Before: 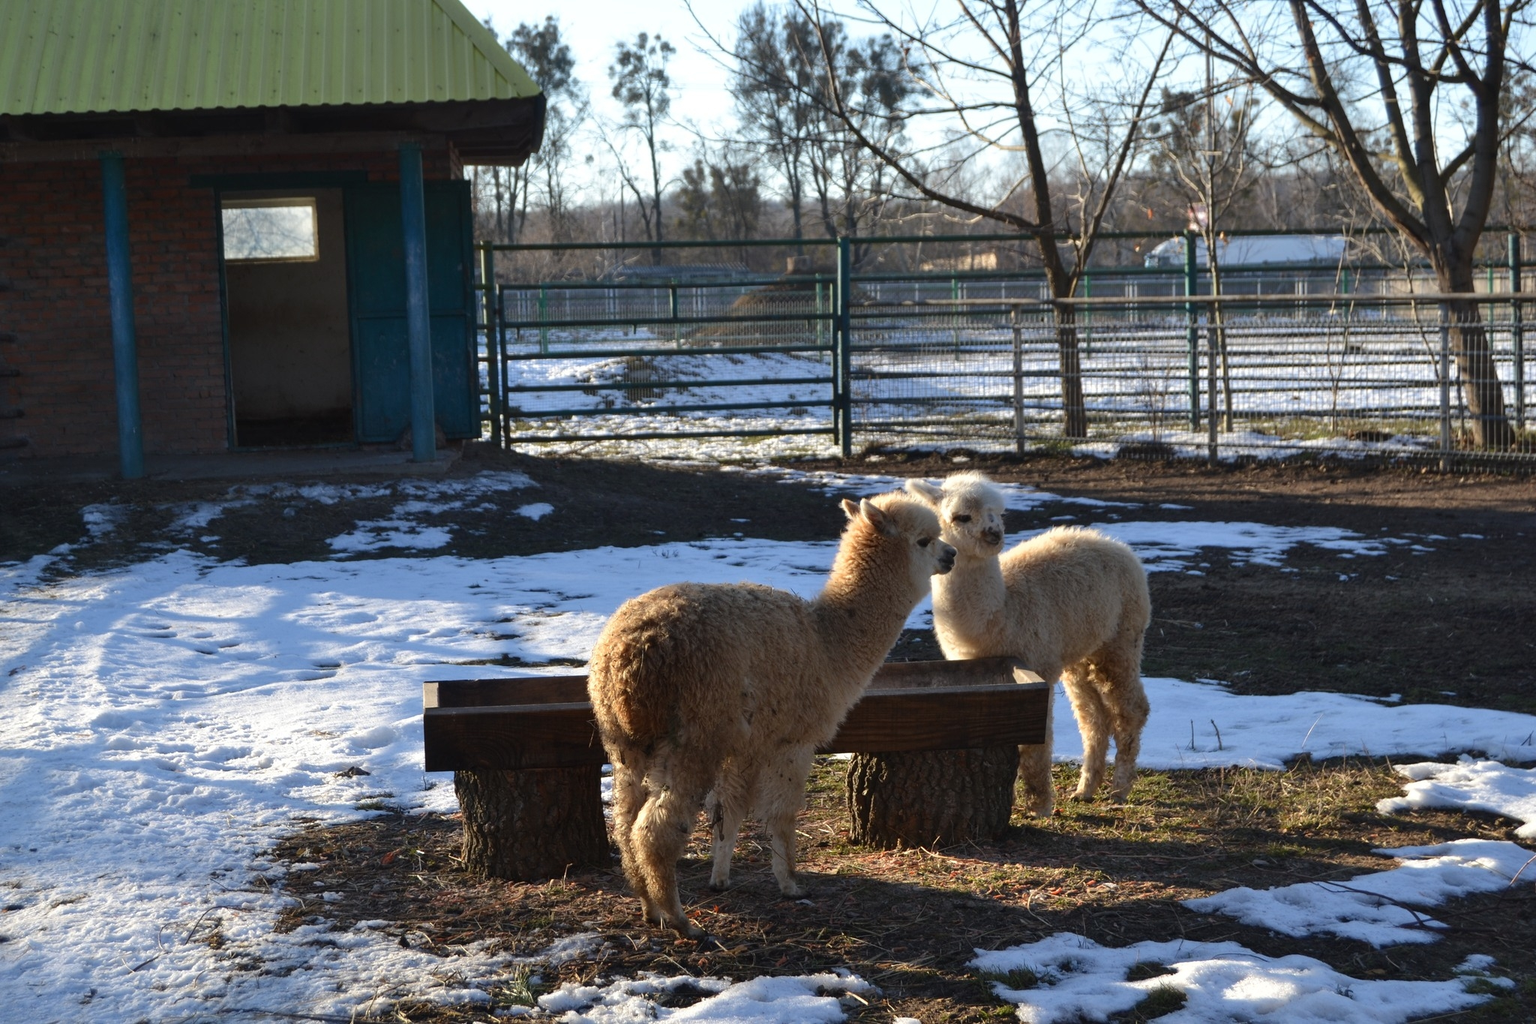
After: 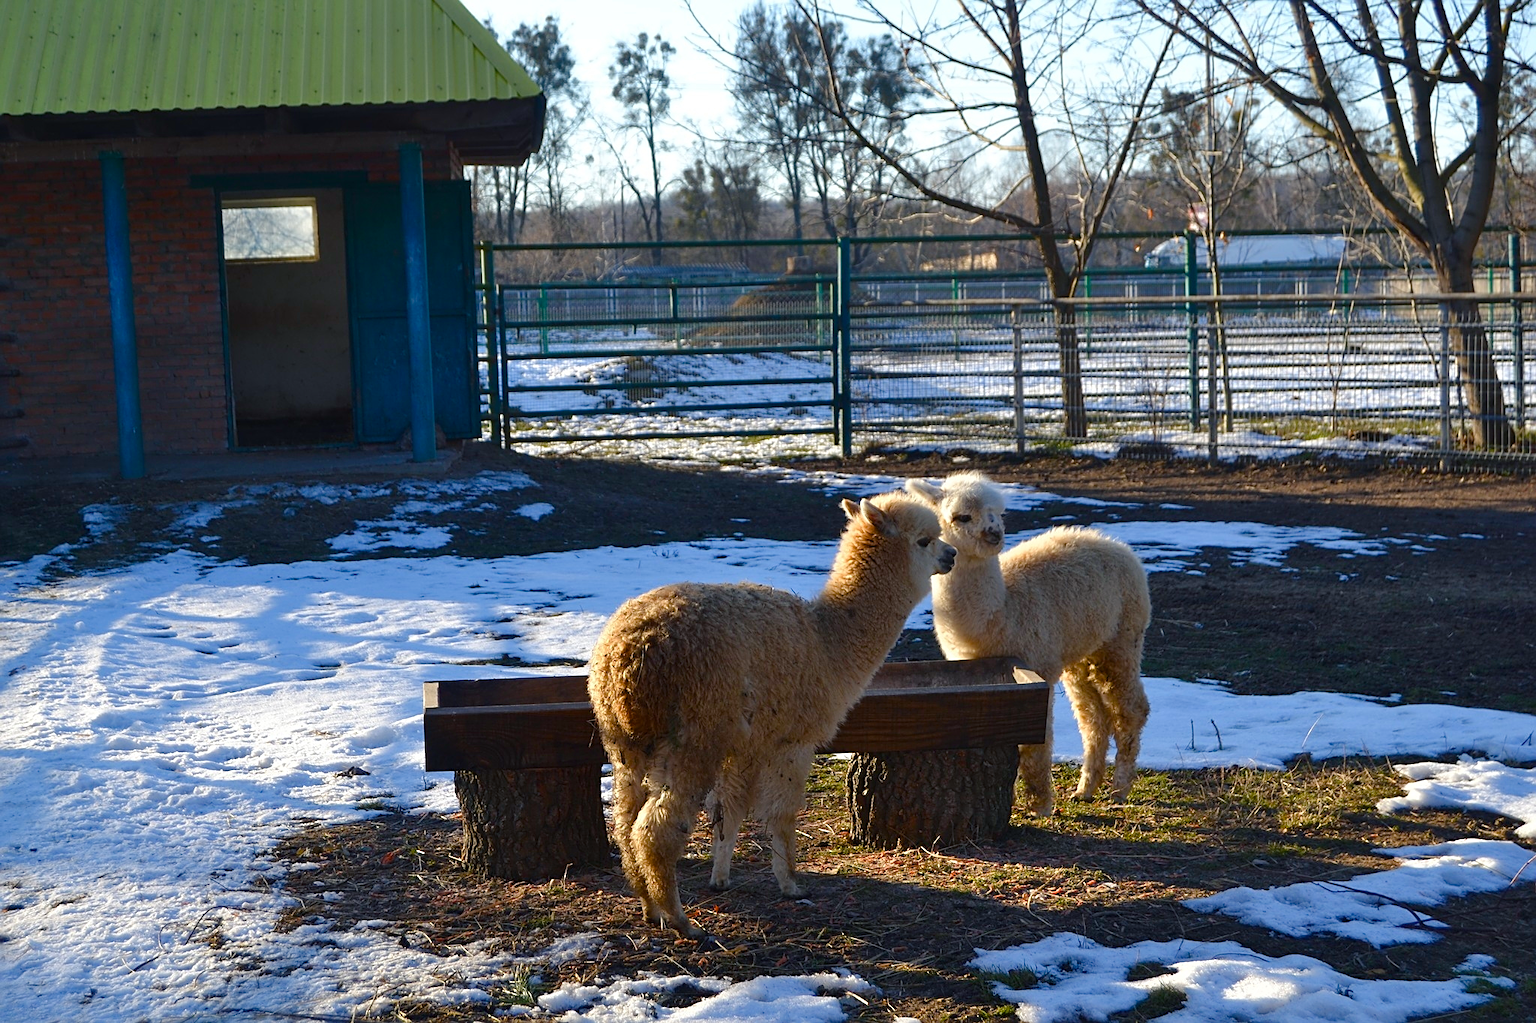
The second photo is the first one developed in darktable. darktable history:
color balance rgb: shadows lift › chroma 4.254%, shadows lift › hue 254.36°, linear chroma grading › global chroma 8.56%, perceptual saturation grading › global saturation 20%, perceptual saturation grading › highlights -24.946%, perceptual saturation grading › shadows 49.796%, global vibrance 10.861%
sharpen: on, module defaults
